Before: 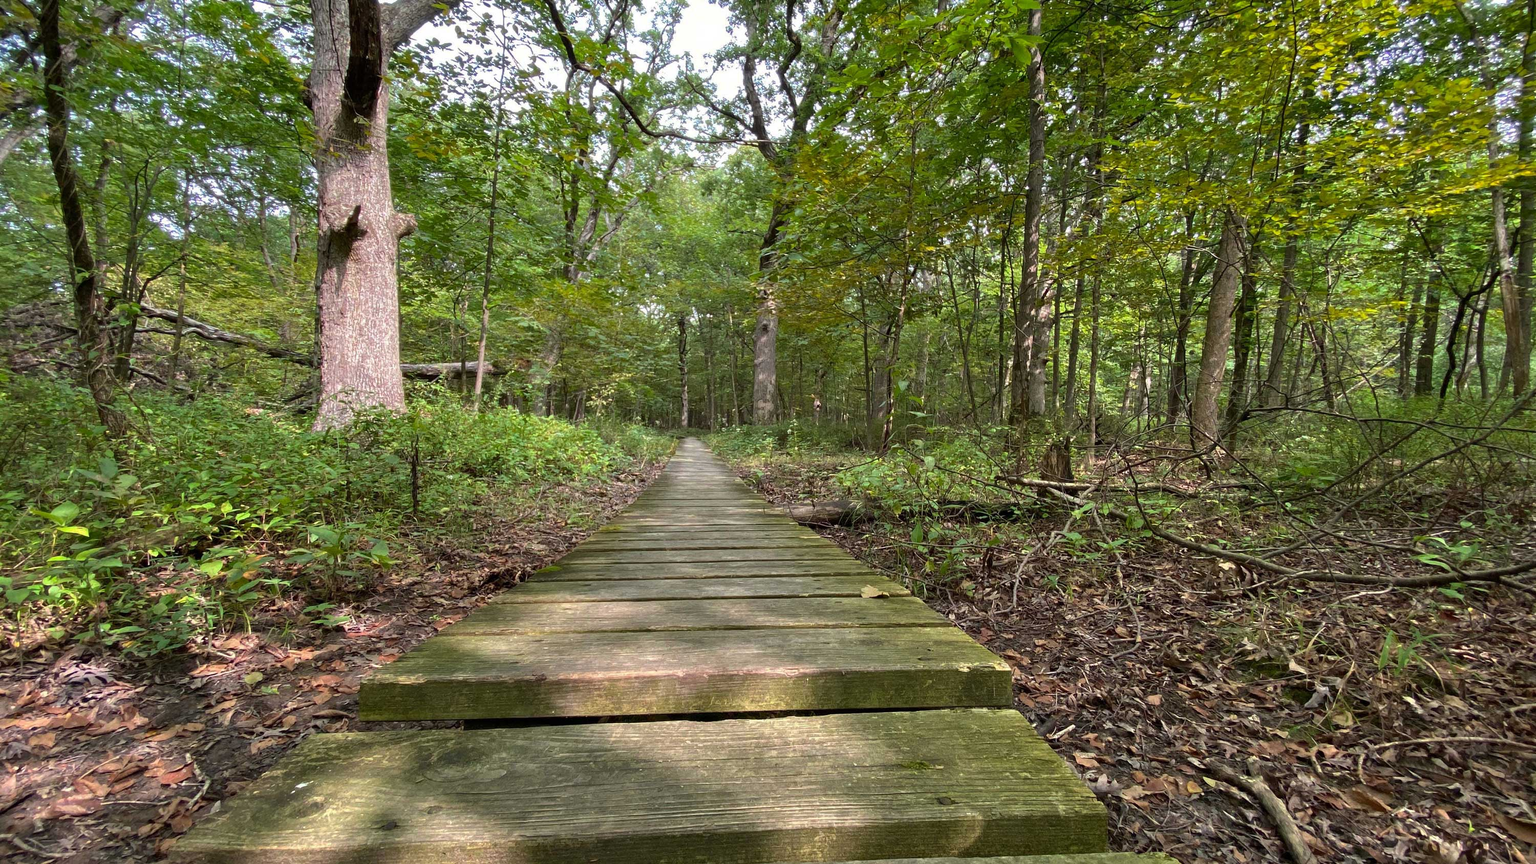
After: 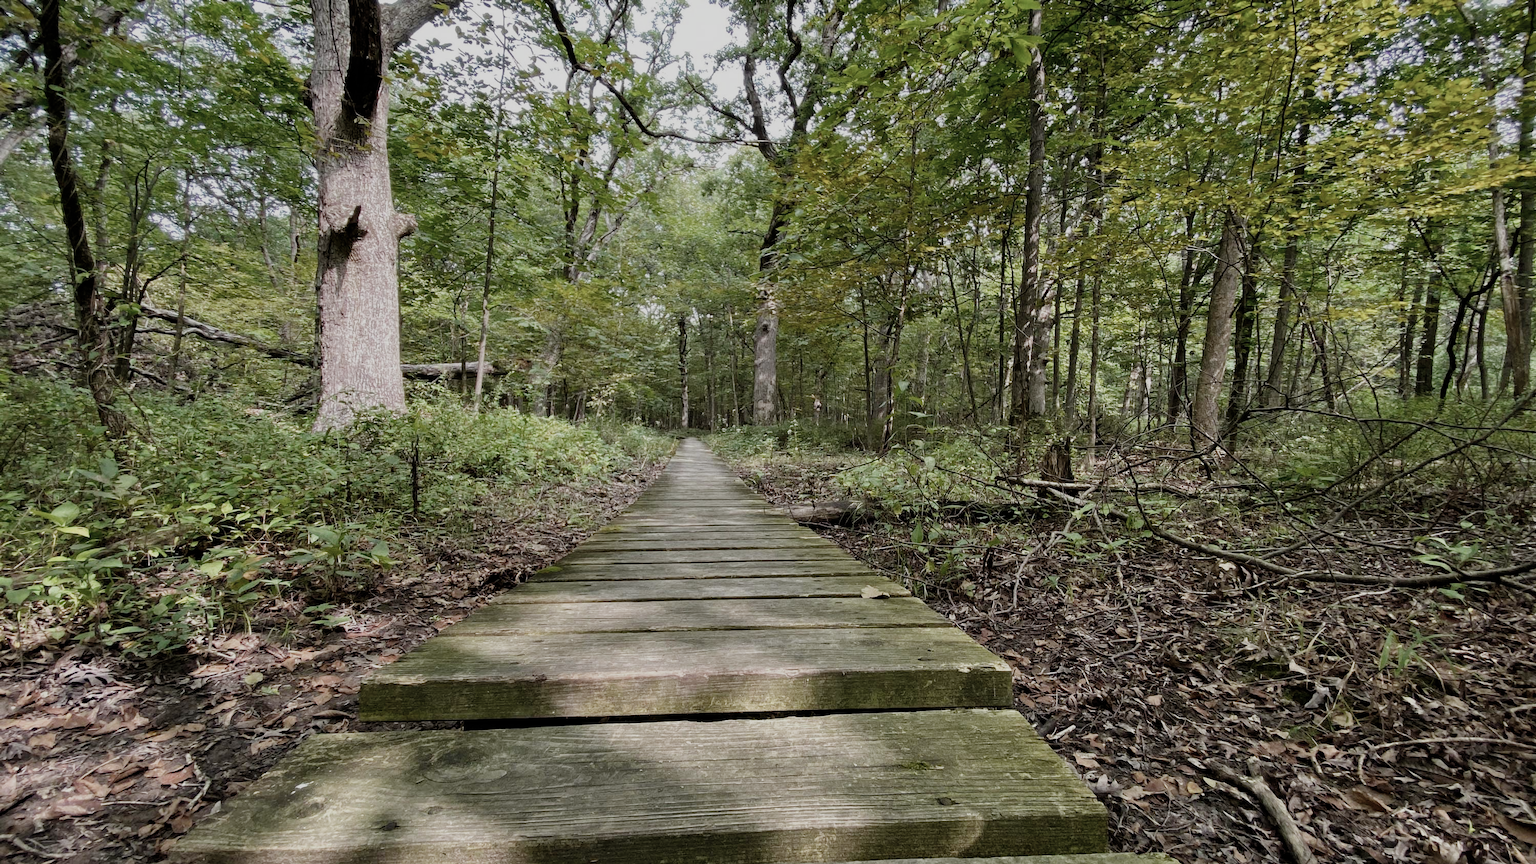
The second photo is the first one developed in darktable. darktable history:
filmic rgb: black relative exposure -7.32 EV, white relative exposure 5.08 EV, hardness 3.21, add noise in highlights 0.002, preserve chrominance no, color science v3 (2019), use custom middle-gray values true, iterations of high-quality reconstruction 0, contrast in highlights soft
contrast brightness saturation: contrast 0.099, saturation -0.378
